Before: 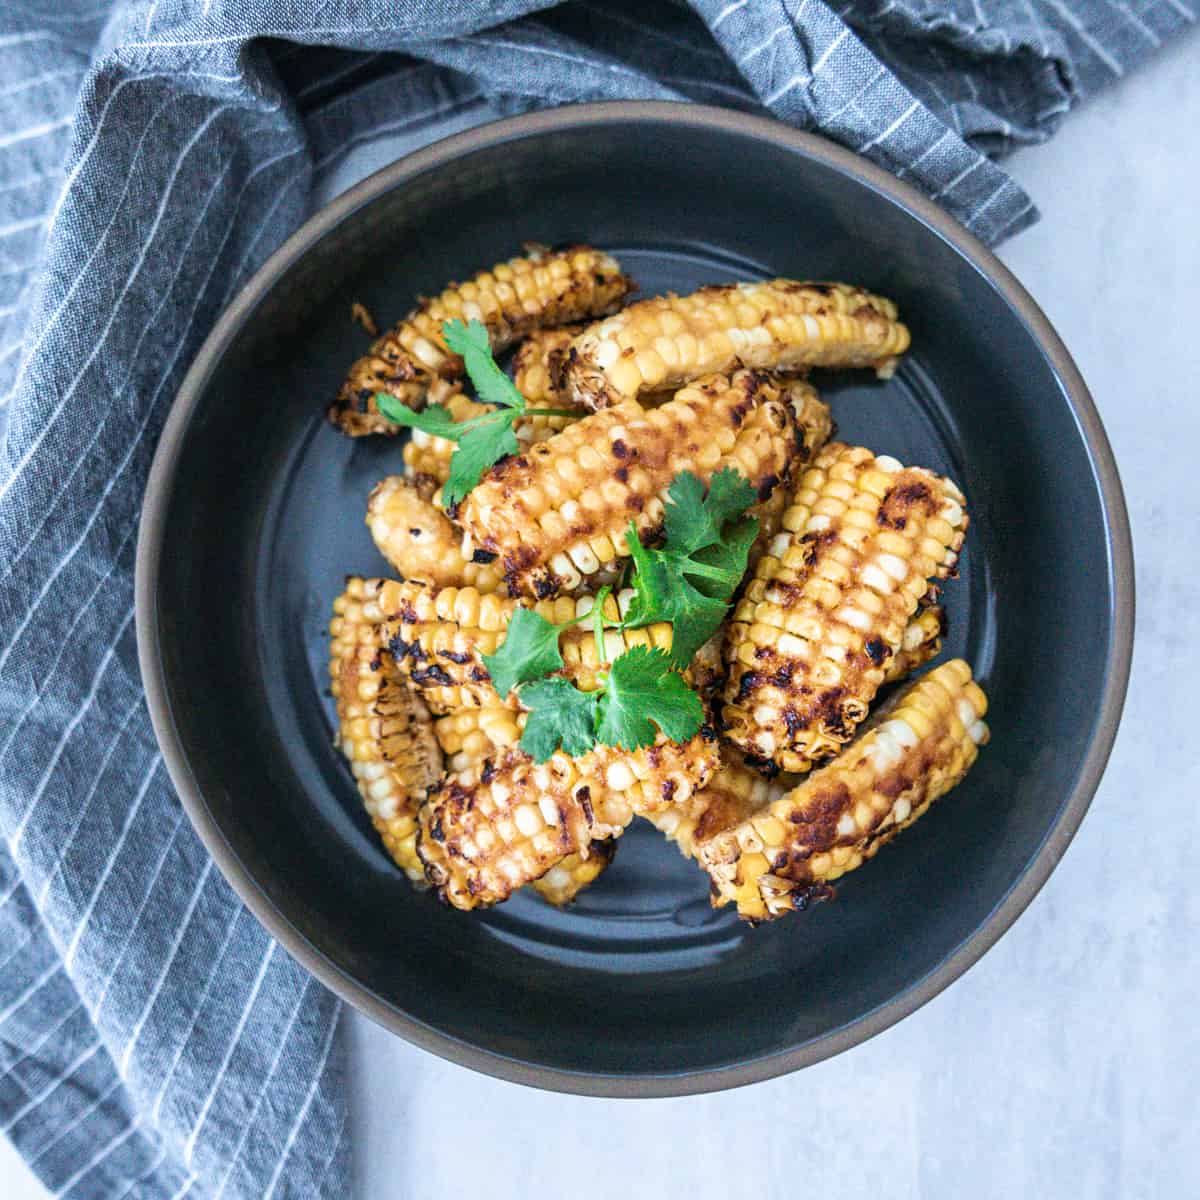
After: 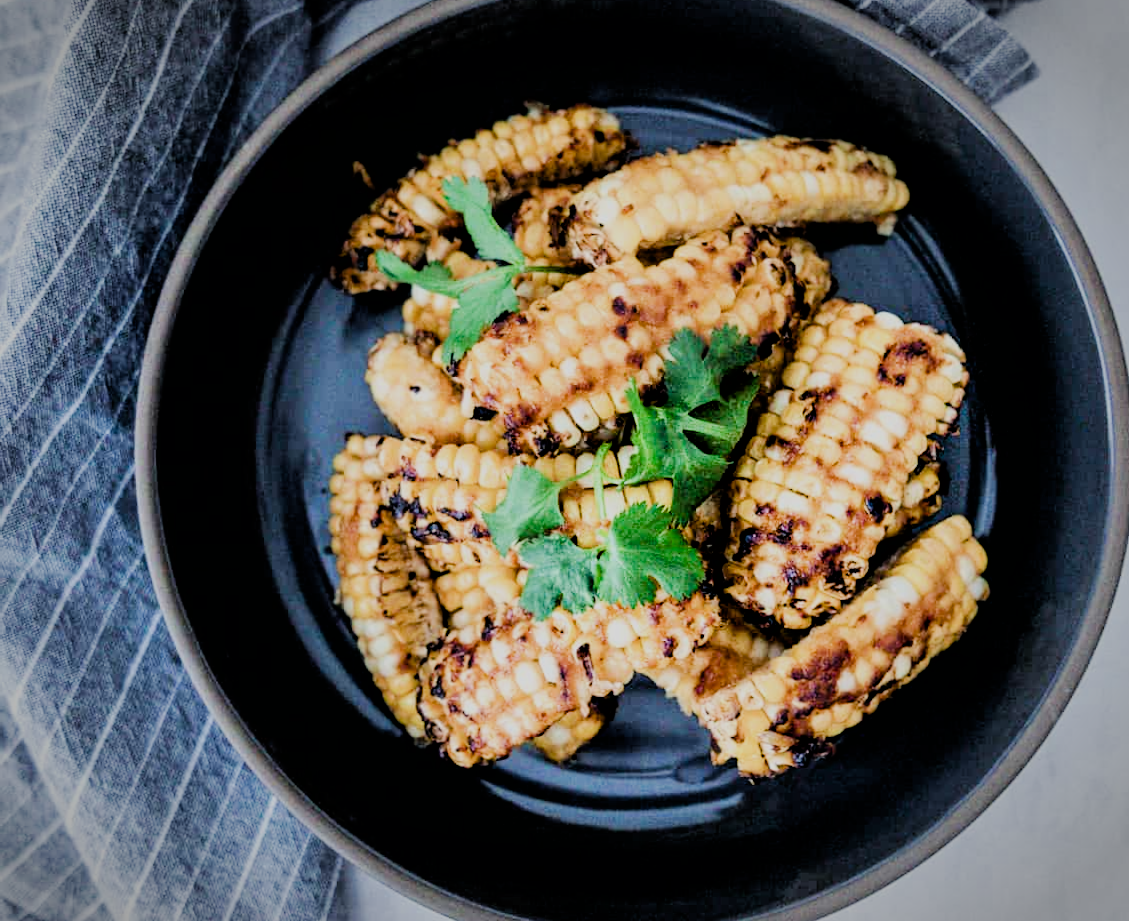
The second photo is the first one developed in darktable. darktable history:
vignetting: center (-0.01, 0), automatic ratio true
color balance rgb: shadows lift › chroma 2.935%, shadows lift › hue 278.21°, perceptual saturation grading › global saturation 25.017%, perceptual saturation grading › highlights -50.16%, perceptual saturation grading › shadows 31.009%, contrast 4.982%
crop and rotate: angle 0.081°, top 11.872%, right 5.781%, bottom 11.199%
filmic rgb: black relative exposure -3.17 EV, white relative exposure 7.05 EV, hardness 1.47, contrast 1.346
